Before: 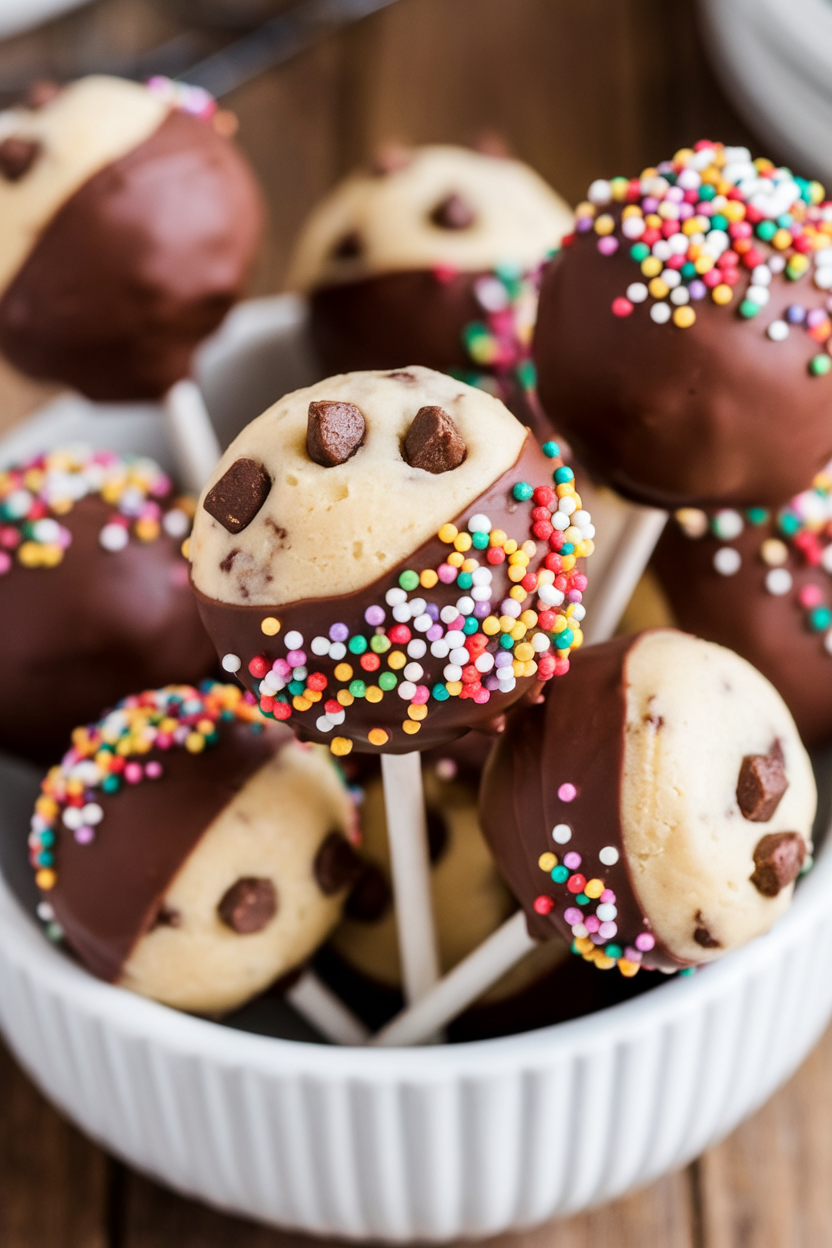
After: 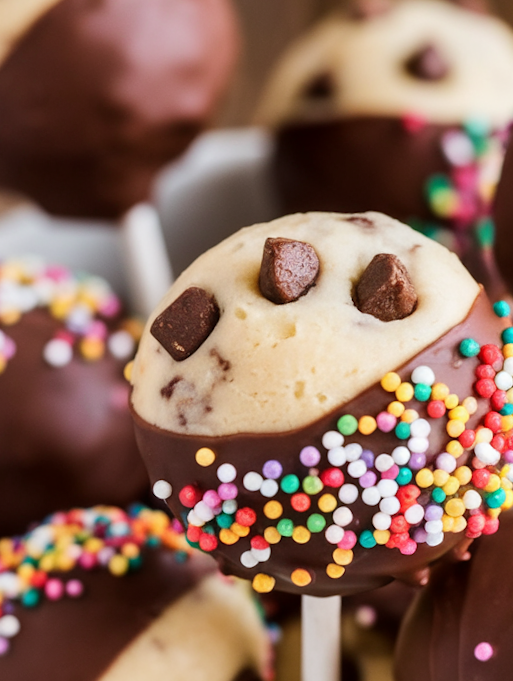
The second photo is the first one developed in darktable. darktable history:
crop and rotate: angle -5.7°, left 1.974%, top 7.044%, right 27.378%, bottom 30.527%
